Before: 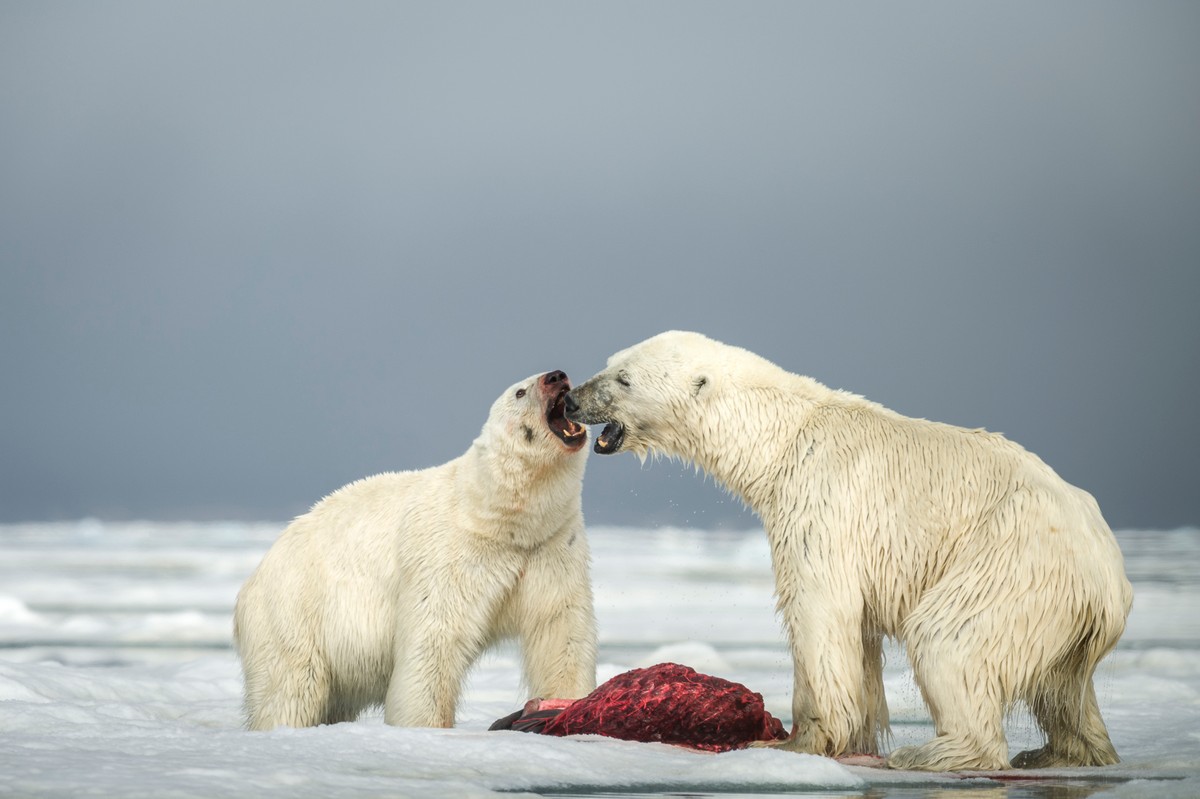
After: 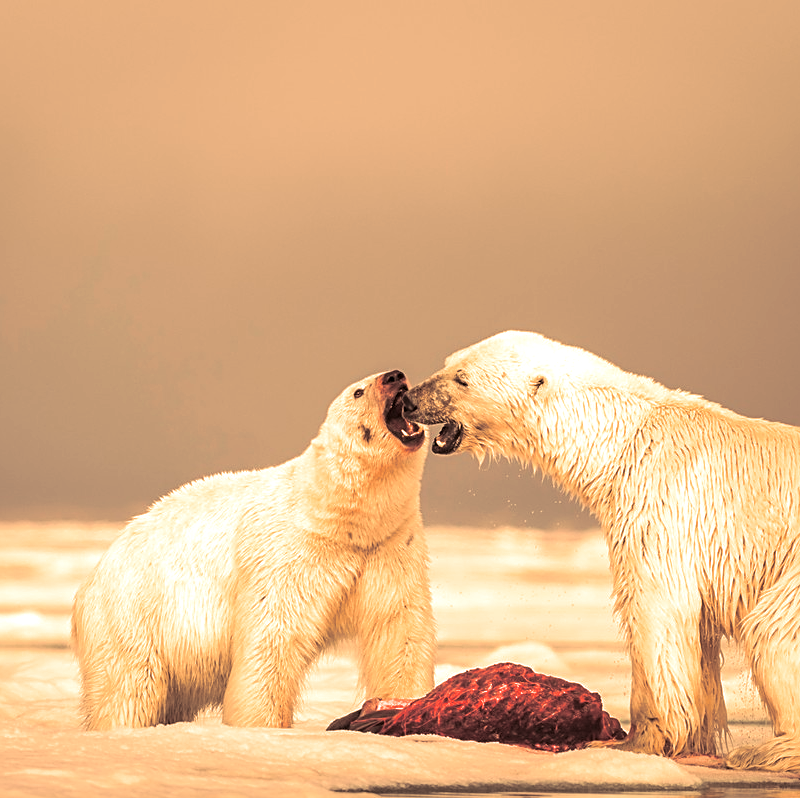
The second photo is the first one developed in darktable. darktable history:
crop and rotate: left 13.537%, right 19.796%
white balance: red 1.467, blue 0.684
color correction: highlights a* -4.98, highlights b* -3.76, shadows a* 3.83, shadows b* 4.08
sharpen: on, module defaults
split-toning: shadows › saturation 0.24, highlights › hue 54°, highlights › saturation 0.24
